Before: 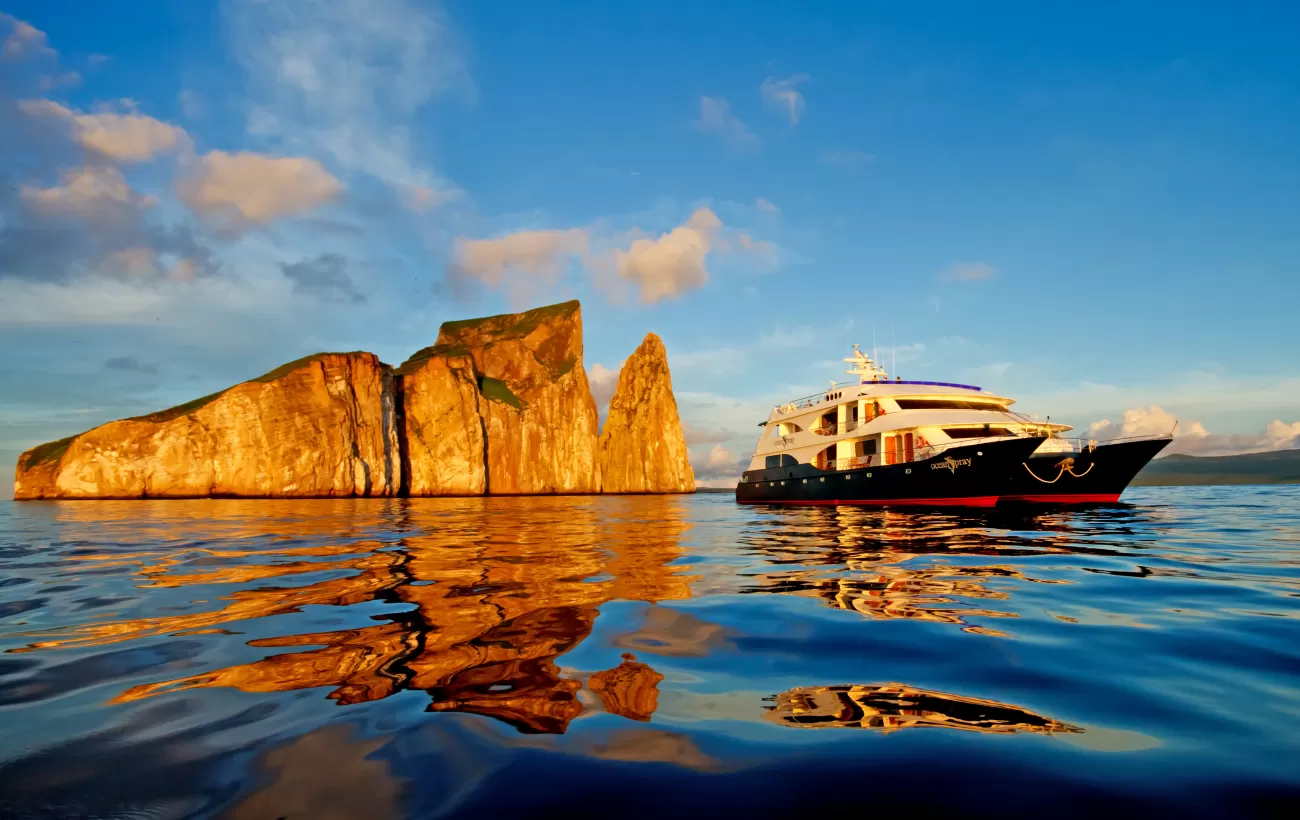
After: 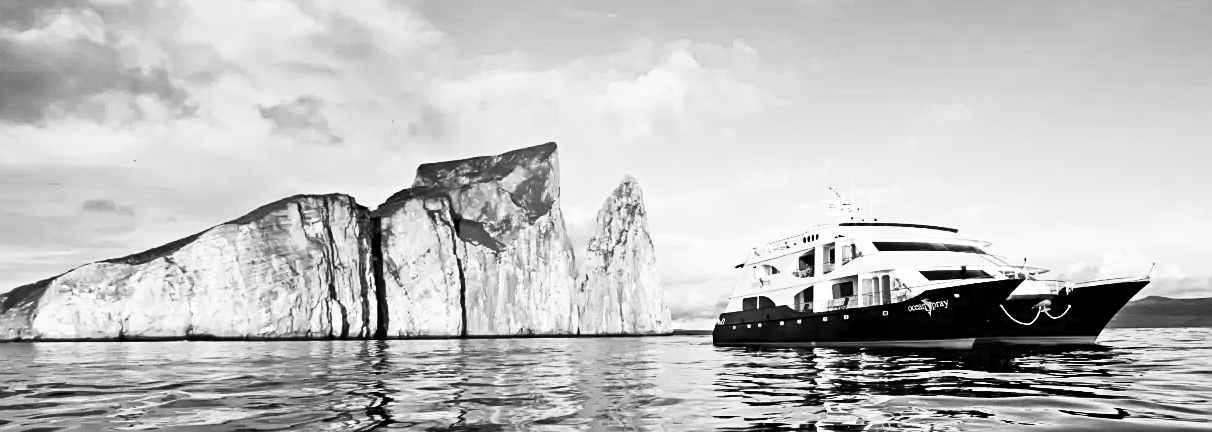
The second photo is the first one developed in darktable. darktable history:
color correction: highlights b* -0.054, saturation 0.839
contrast brightness saturation: contrast 0.534, brightness 0.46, saturation -0.99
color balance rgb: shadows lift › hue 87.63°, highlights gain › chroma 5.483%, highlights gain › hue 197.51°, perceptual saturation grading › global saturation 25.204%, global vibrance 15.061%
crop: left 1.807%, top 19.361%, right 4.933%, bottom 27.922%
color calibration: x 0.372, y 0.386, temperature 4283.76 K
sharpen: on, module defaults
haze removal: compatibility mode true, adaptive false
